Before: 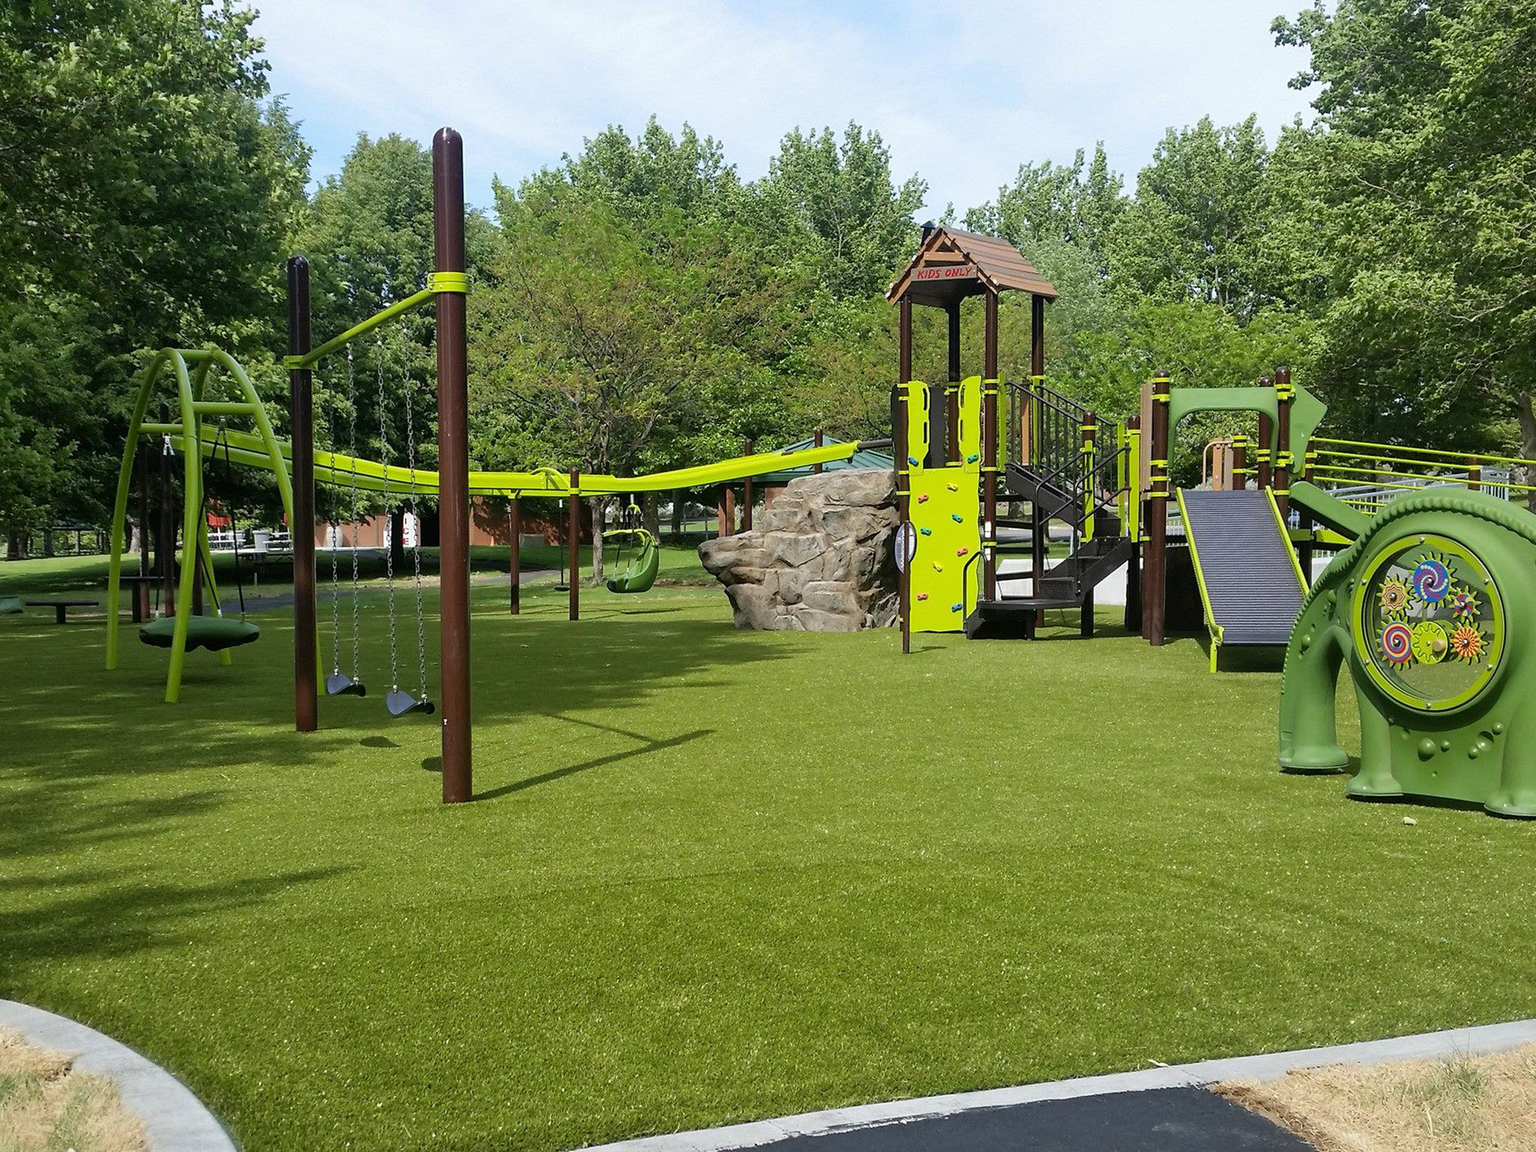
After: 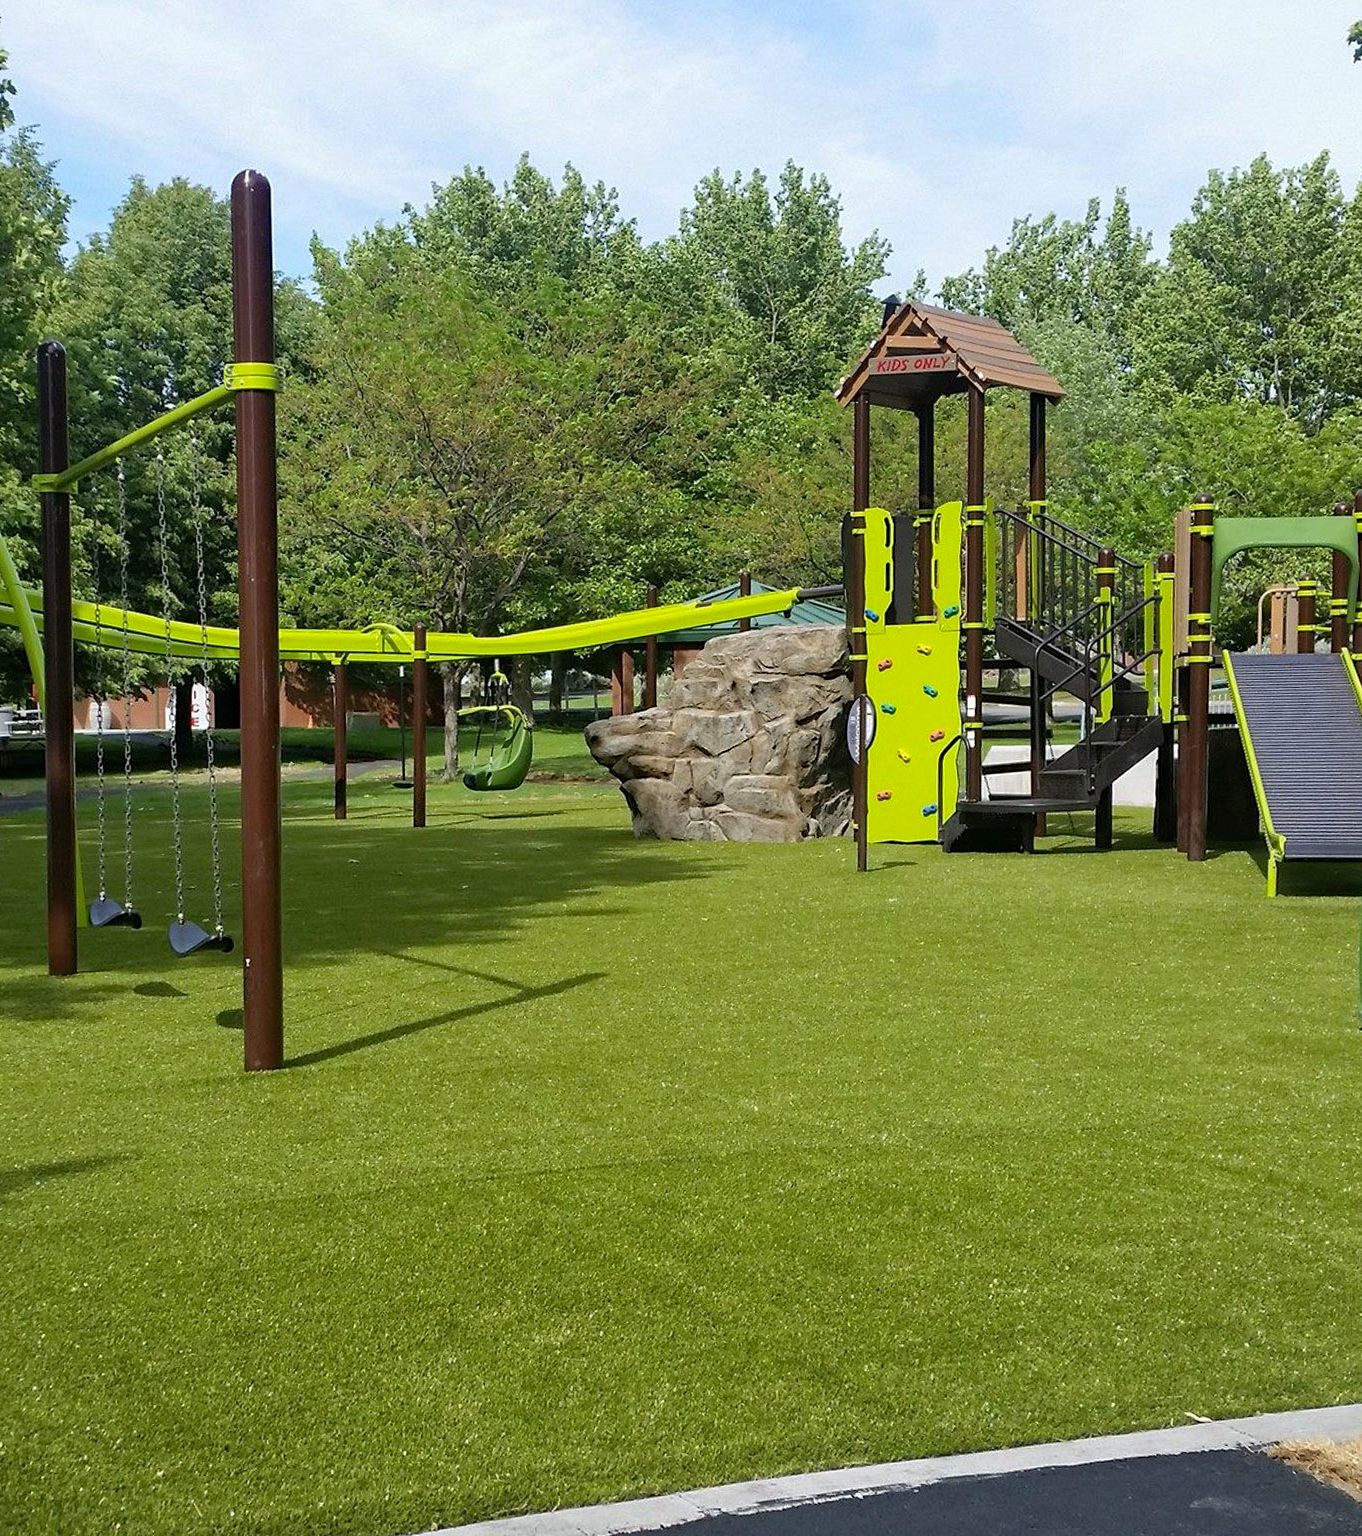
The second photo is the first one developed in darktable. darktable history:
crop: left 16.899%, right 16.556%
haze removal: strength 0.29, distance 0.25, compatibility mode true, adaptive false
